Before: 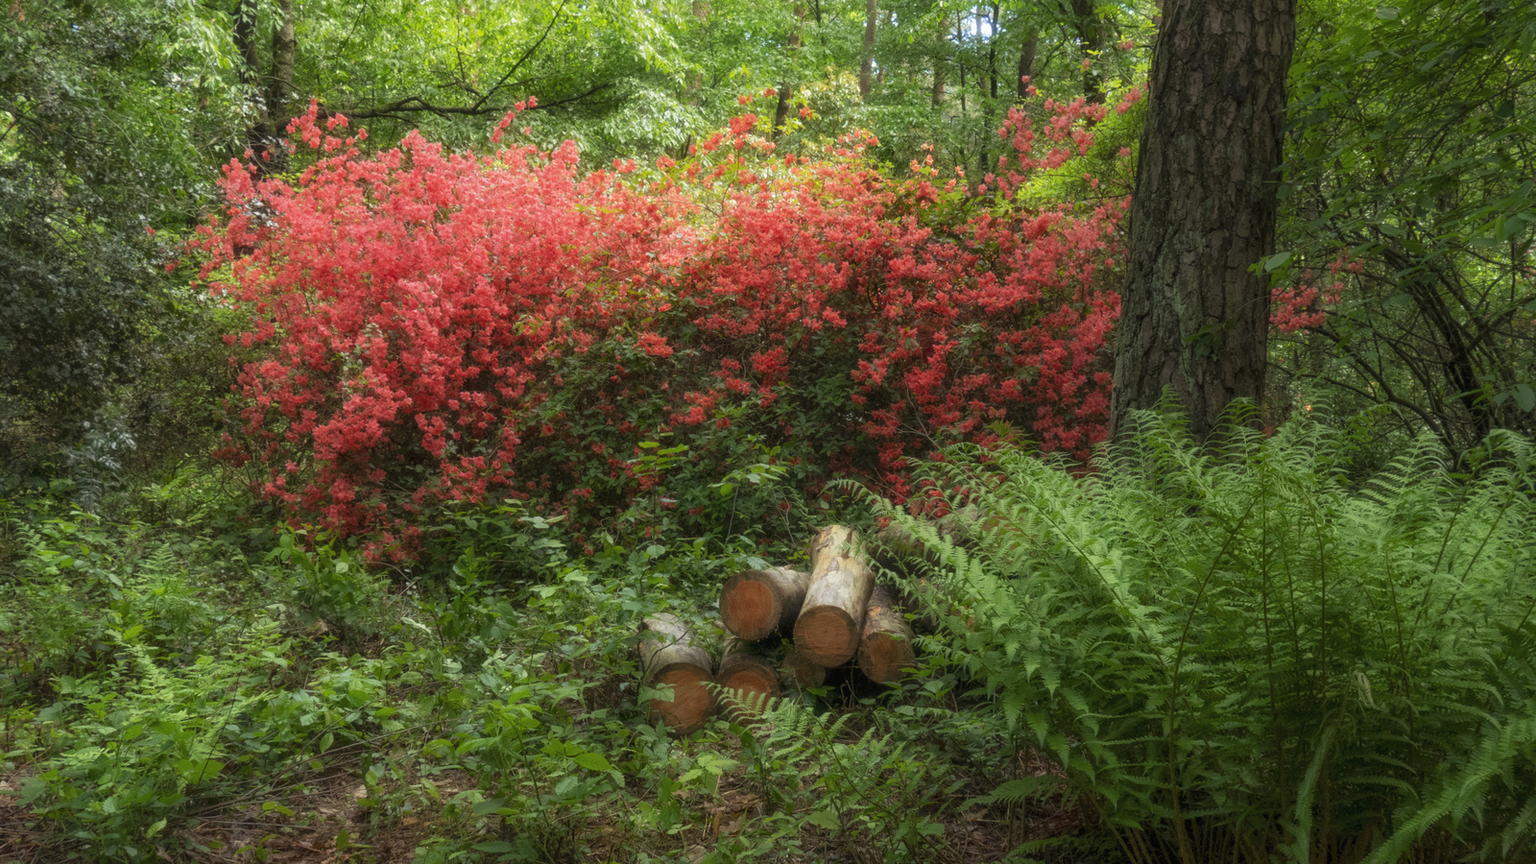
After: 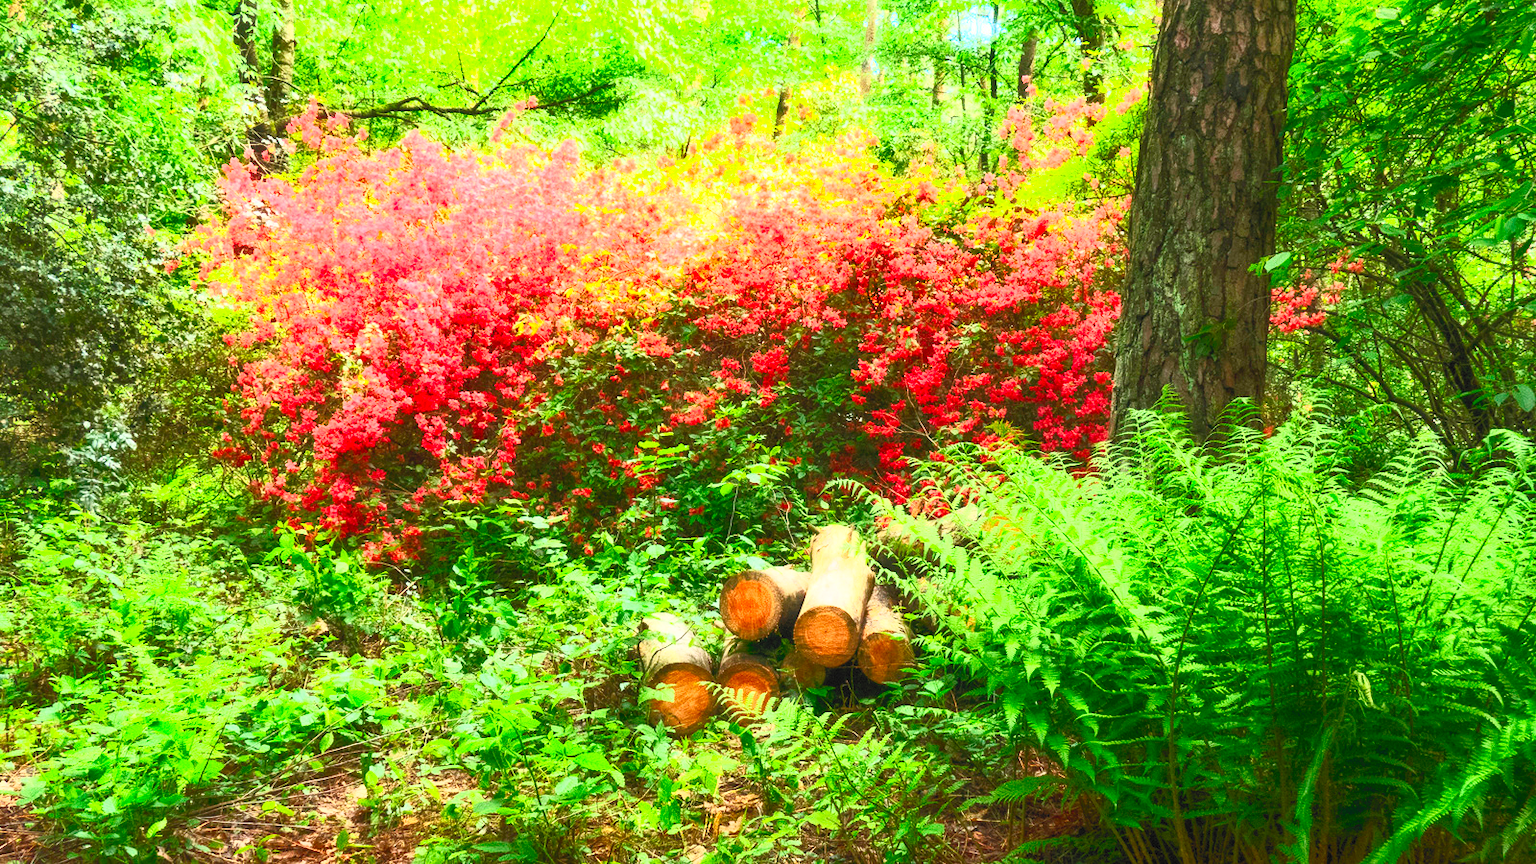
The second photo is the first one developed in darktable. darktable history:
contrast brightness saturation: contrast 0.981, brightness 0.99, saturation 0.992
base curve: curves: ch0 [(0, 0) (0.158, 0.273) (0.879, 0.895) (1, 1)], exposure shift 0.01, preserve colors none
